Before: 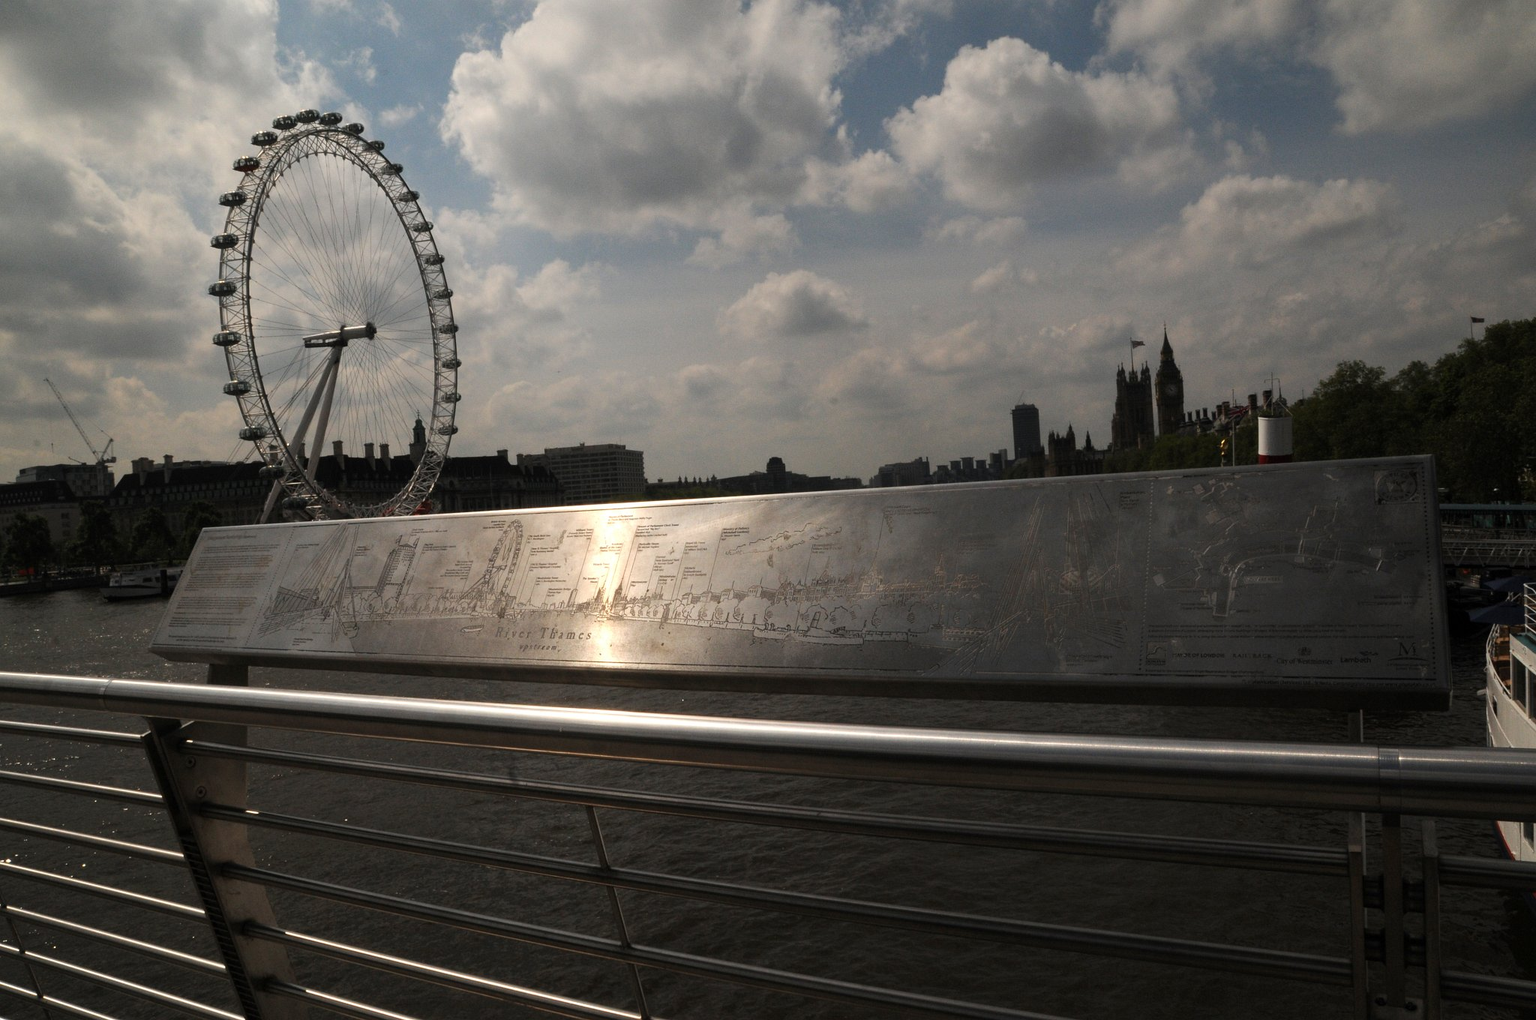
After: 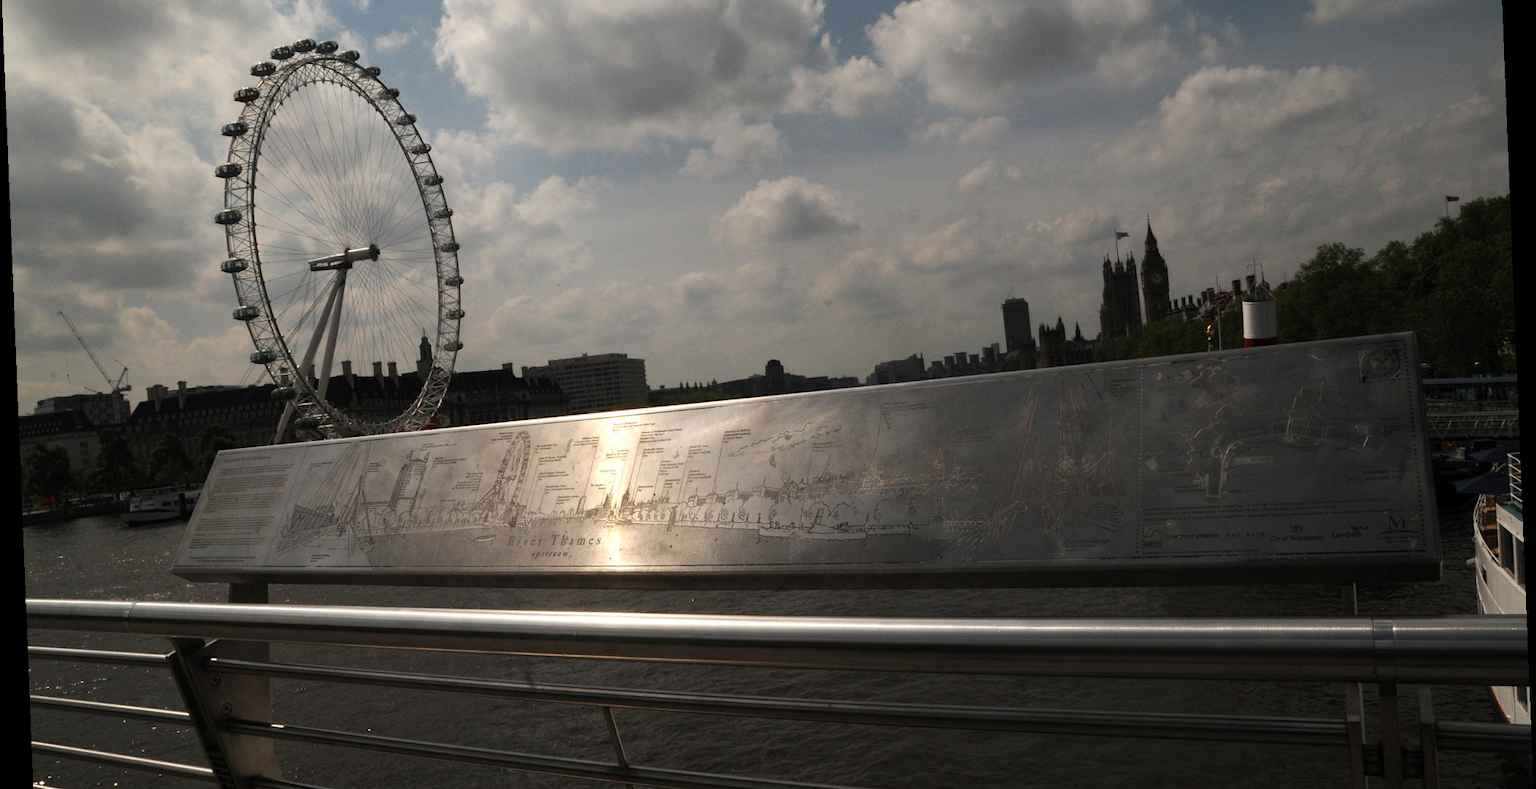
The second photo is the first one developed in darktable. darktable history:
crop: top 11.038%, bottom 13.962%
rotate and perspective: rotation -2.29°, automatic cropping off
